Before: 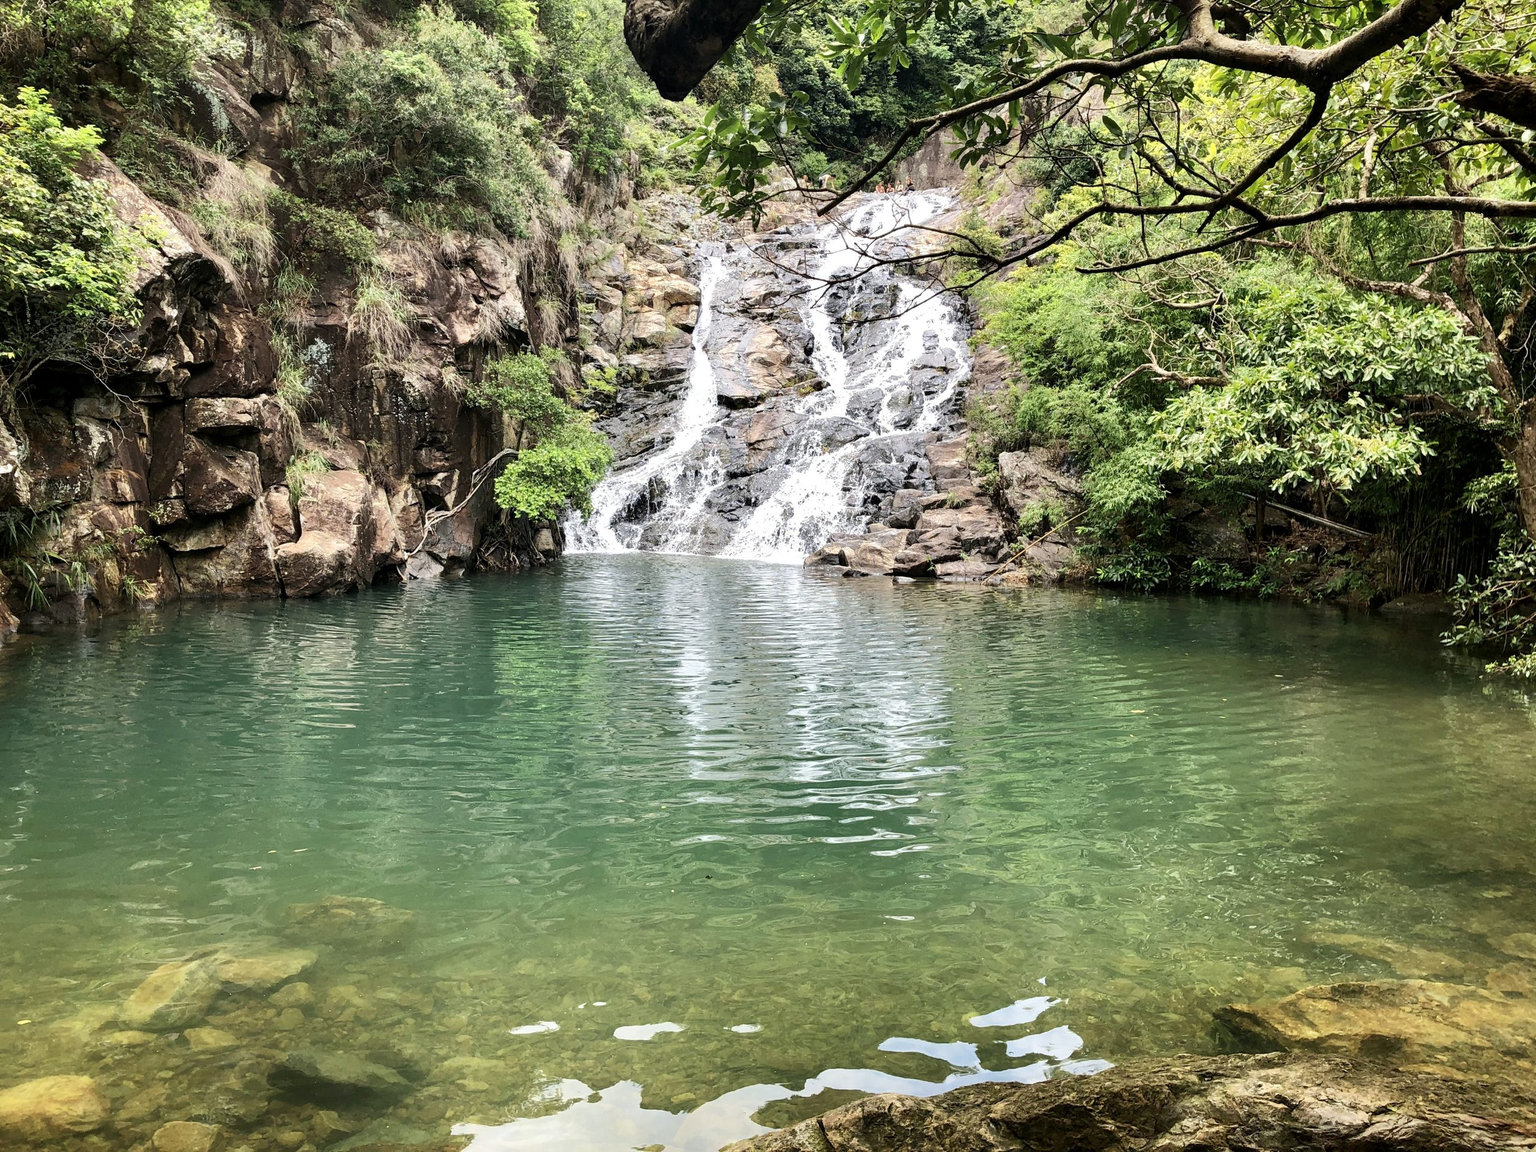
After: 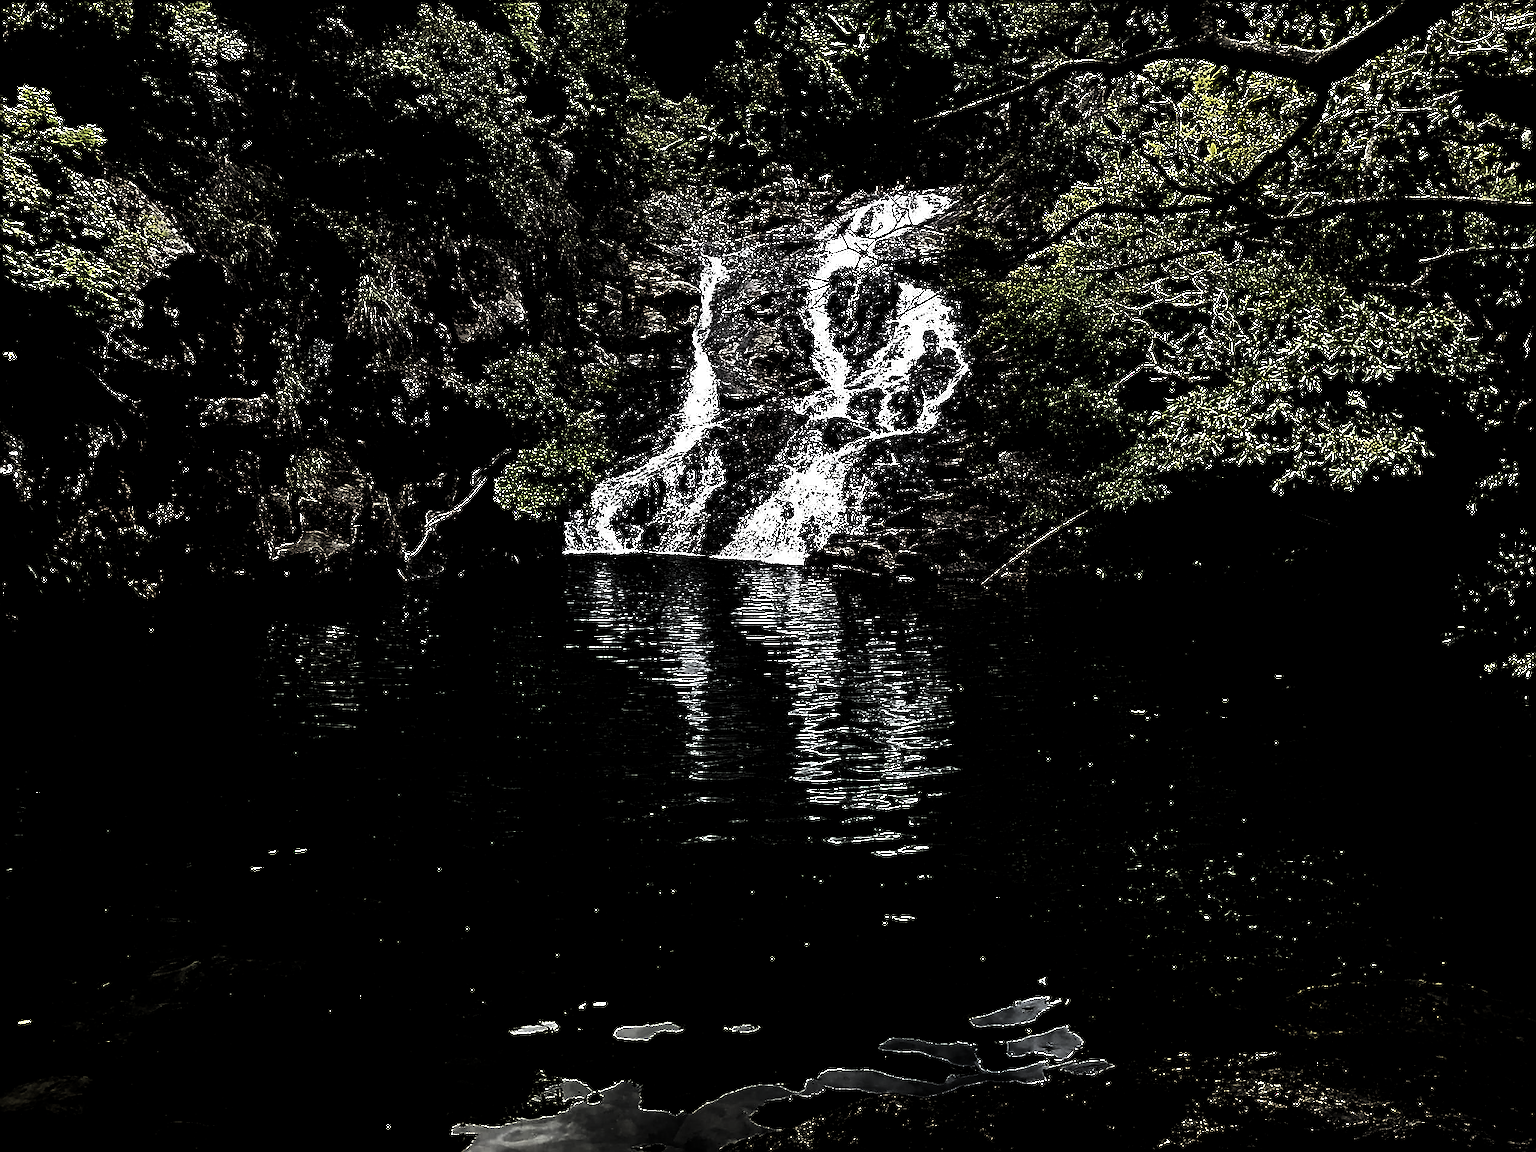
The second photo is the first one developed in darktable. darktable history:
levels: levels [0.721, 0.937, 0.997]
sharpen: on, module defaults
